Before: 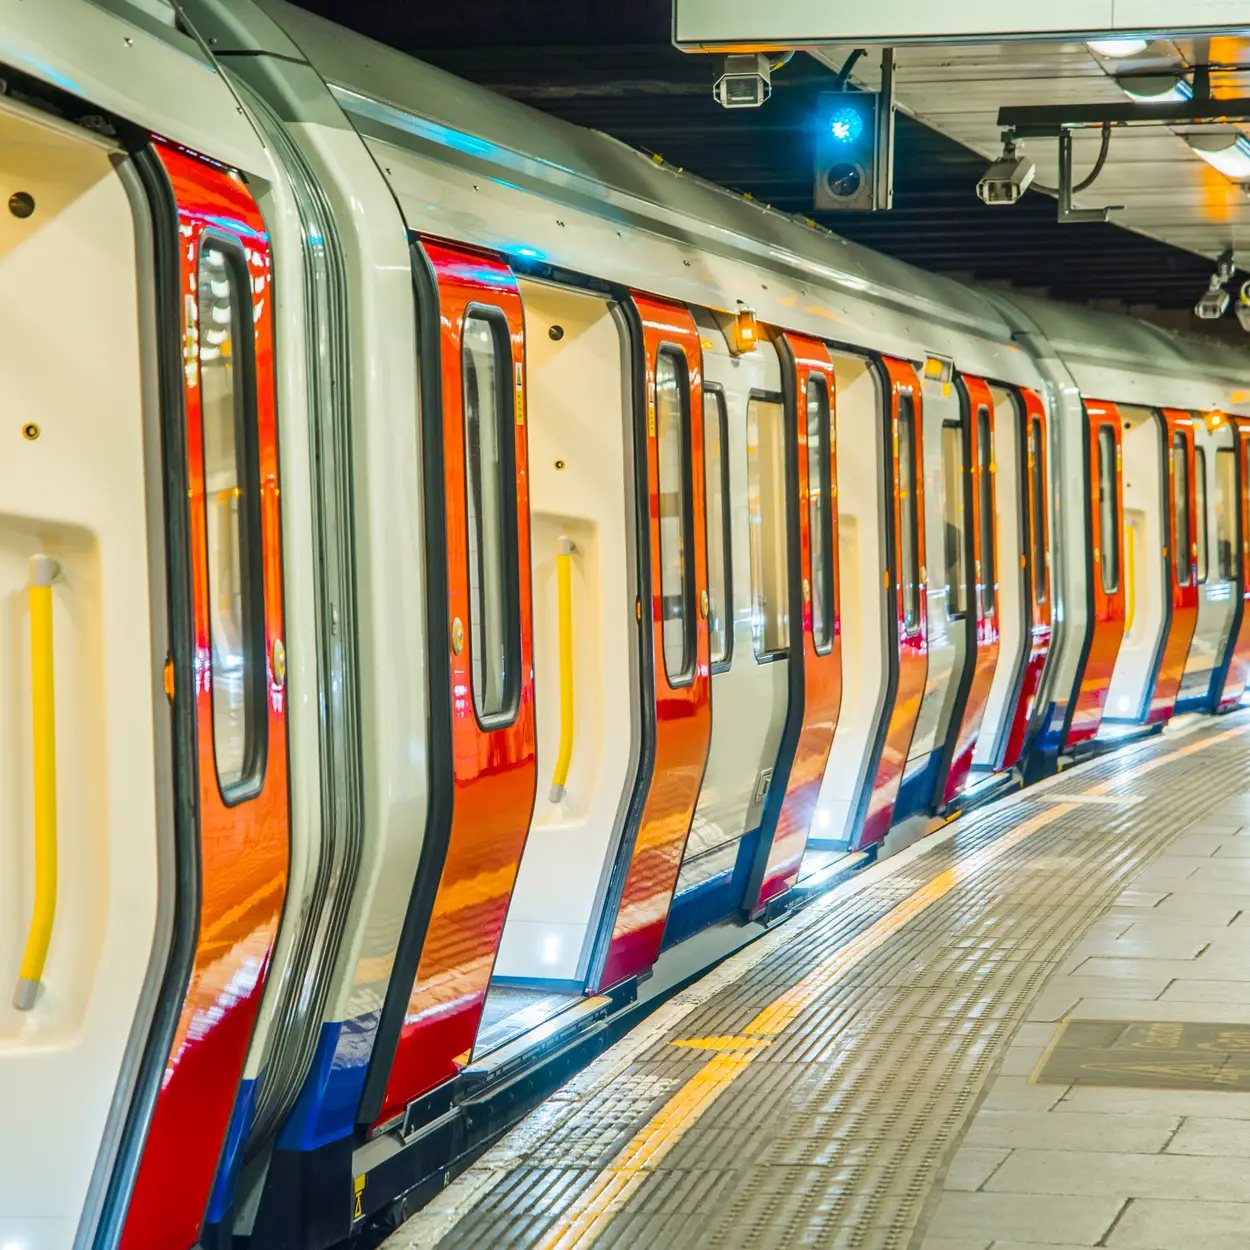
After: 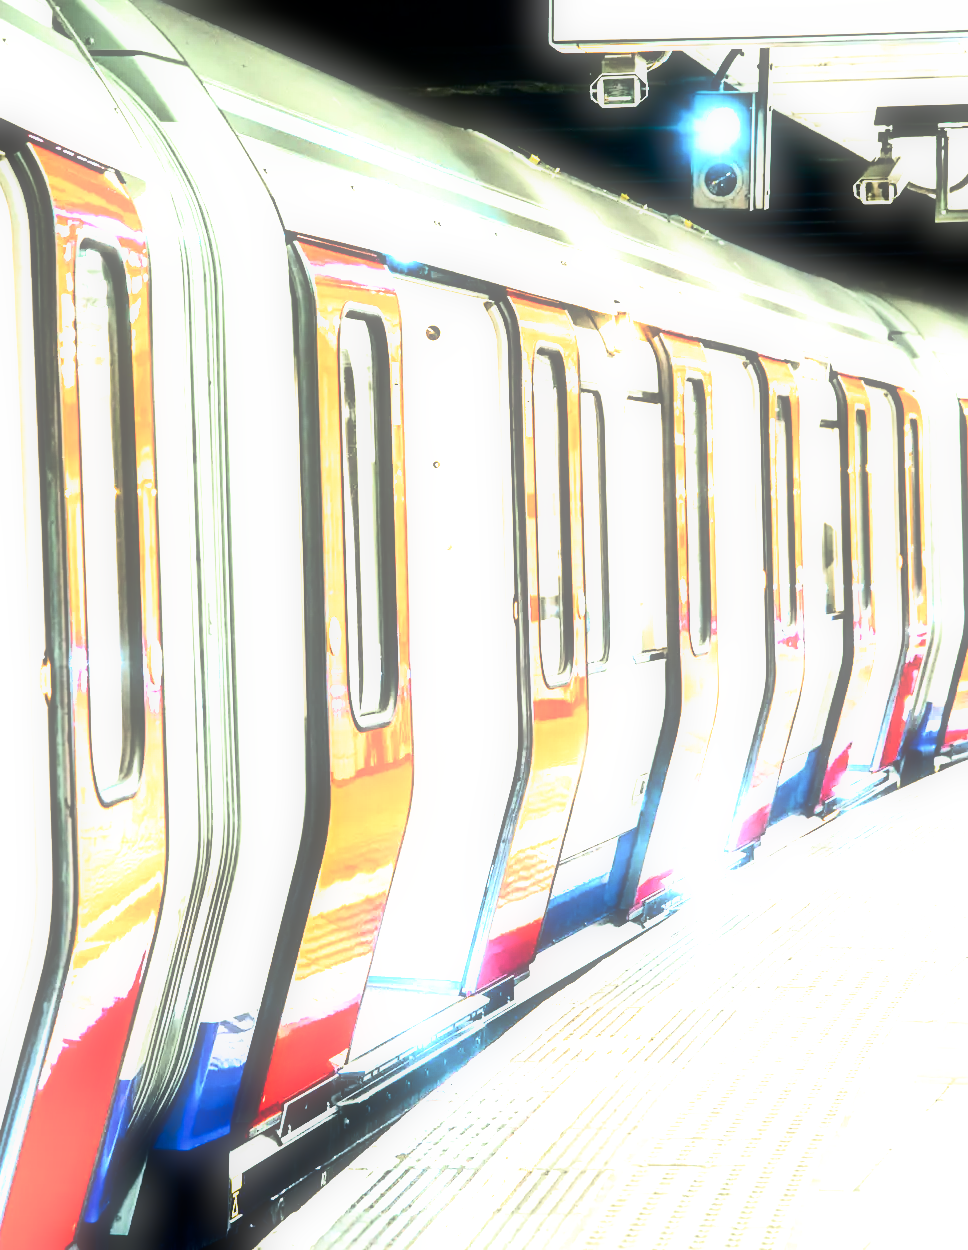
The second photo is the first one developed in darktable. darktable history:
exposure: exposure 1.137 EV, compensate highlight preservation false
tone equalizer: -8 EV -1.08 EV, -7 EV -1.01 EV, -6 EV -0.867 EV, -5 EV -0.578 EV, -3 EV 0.578 EV, -2 EV 0.867 EV, -1 EV 1.01 EV, +0 EV 1.08 EV, edges refinement/feathering 500, mask exposure compensation -1.57 EV, preserve details no
filmic rgb: black relative exposure -8.7 EV, white relative exposure 2.7 EV, threshold 3 EV, target black luminance 0%, hardness 6.25, latitude 76.53%, contrast 1.326, shadows ↔ highlights balance -0.349%, preserve chrominance no, color science v4 (2020), enable highlight reconstruction true
contrast brightness saturation: contrast 0.28
contrast equalizer: octaves 7, y [[0.6 ×6], [0.55 ×6], [0 ×6], [0 ×6], [0 ×6]], mix -0.3
crop: left 9.88%, right 12.664%
soften: size 60.24%, saturation 65.46%, brightness 0.506 EV, mix 25.7%
